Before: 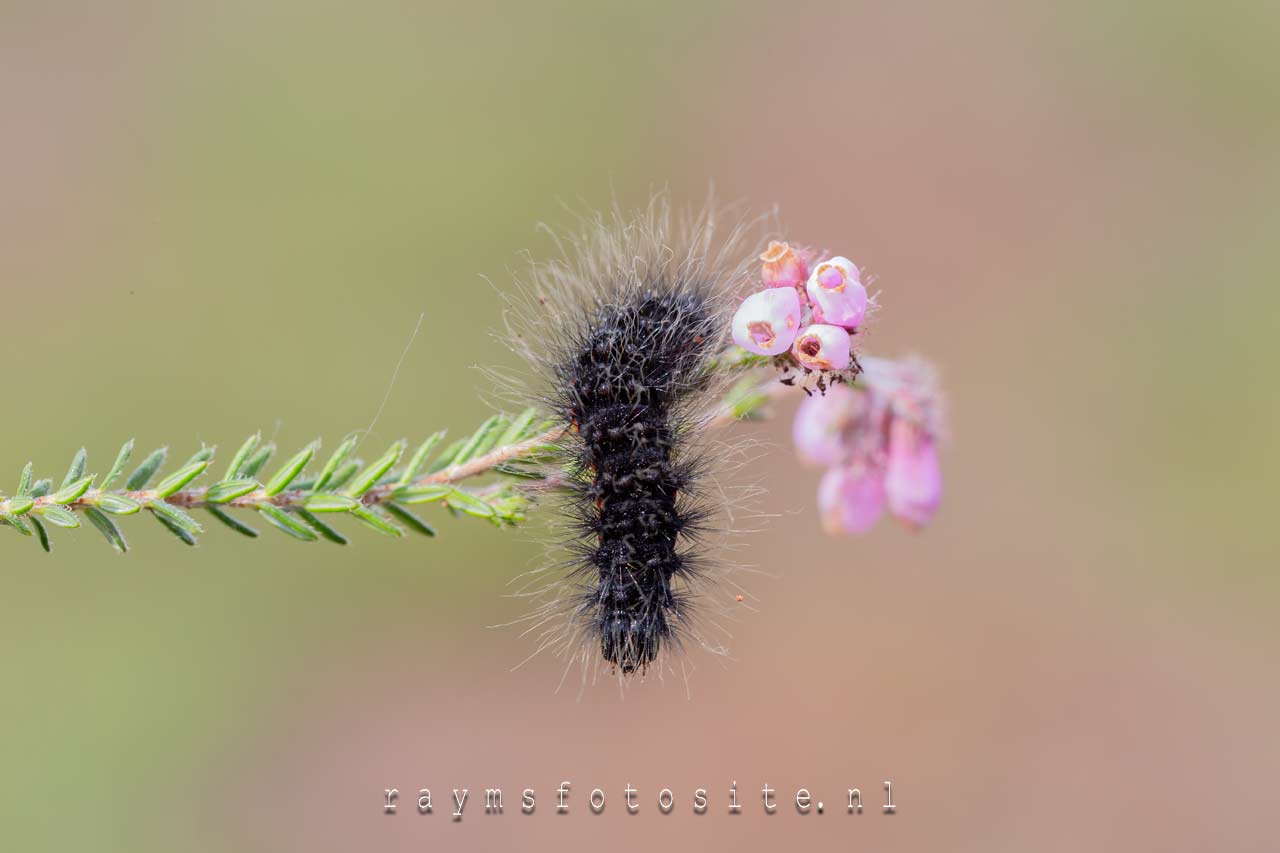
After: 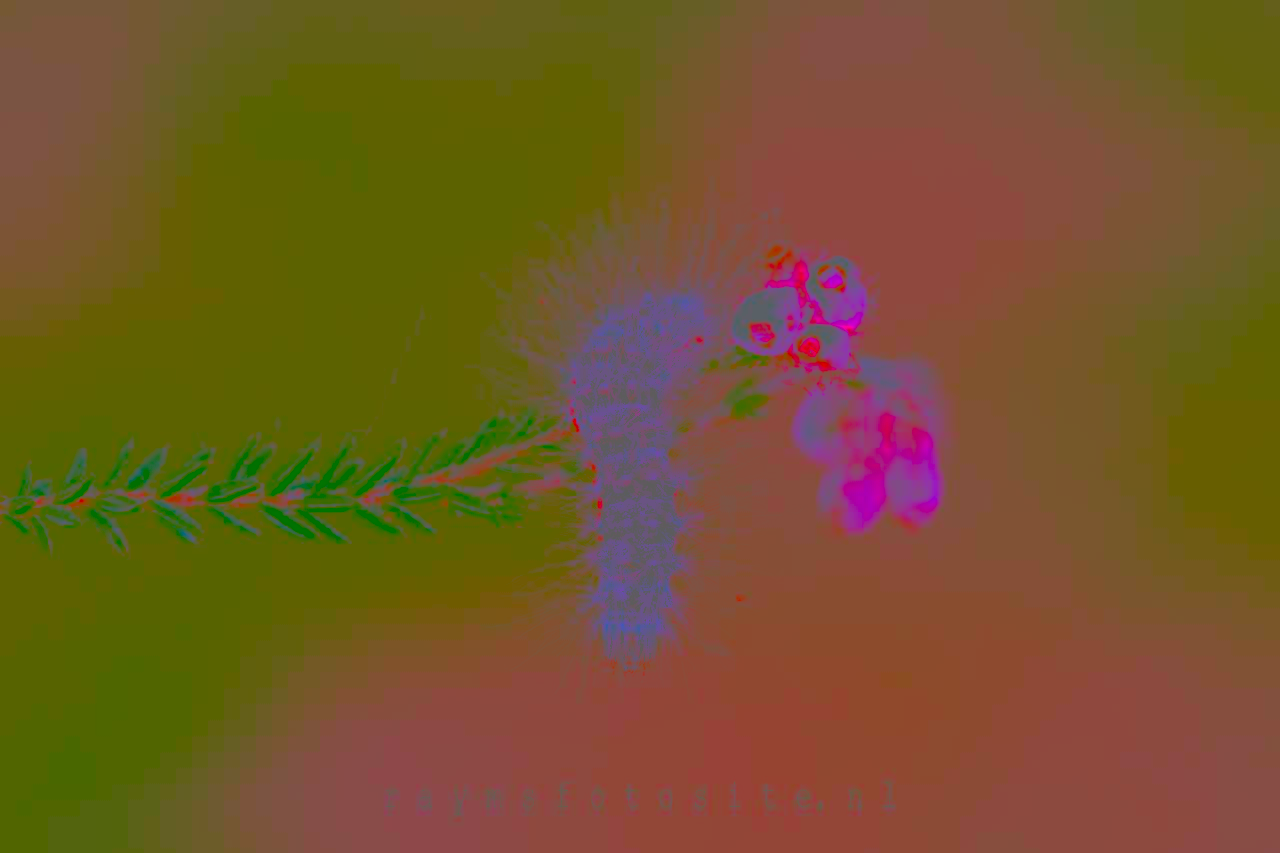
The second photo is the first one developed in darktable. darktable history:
color balance rgb: perceptual saturation grading › global saturation 25%, perceptual saturation grading › highlights -50%, perceptual saturation grading › shadows 30%, perceptual brilliance grading › global brilliance 12%, global vibrance 20%
contrast brightness saturation: contrast -0.99, brightness -0.17, saturation 0.75
color balance: gamma [0.9, 0.988, 0.975, 1.025], gain [1.05, 1, 1, 1]
